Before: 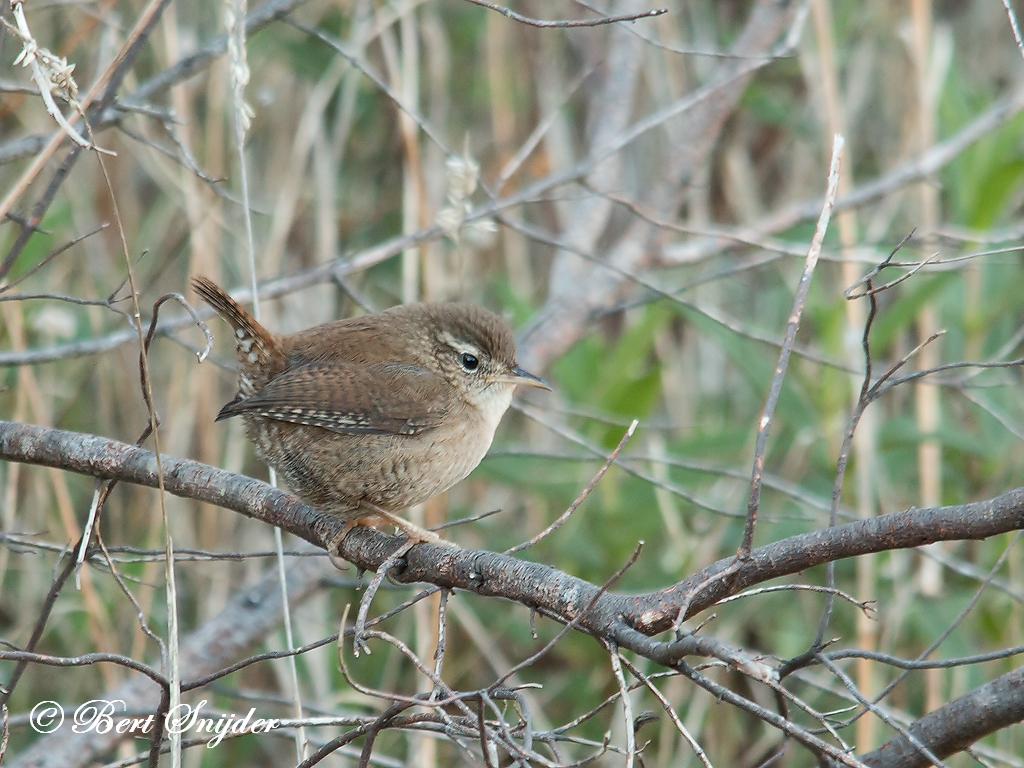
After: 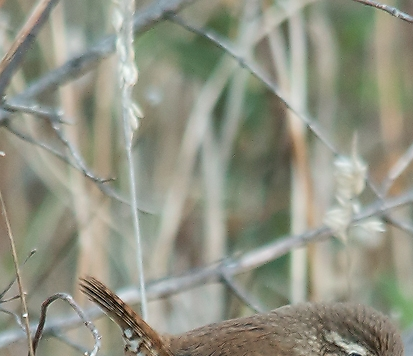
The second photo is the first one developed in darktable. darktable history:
crop and rotate: left 10.962%, top 0.078%, right 48.696%, bottom 53.485%
sharpen: radius 1.577, amount 0.372, threshold 1.479
